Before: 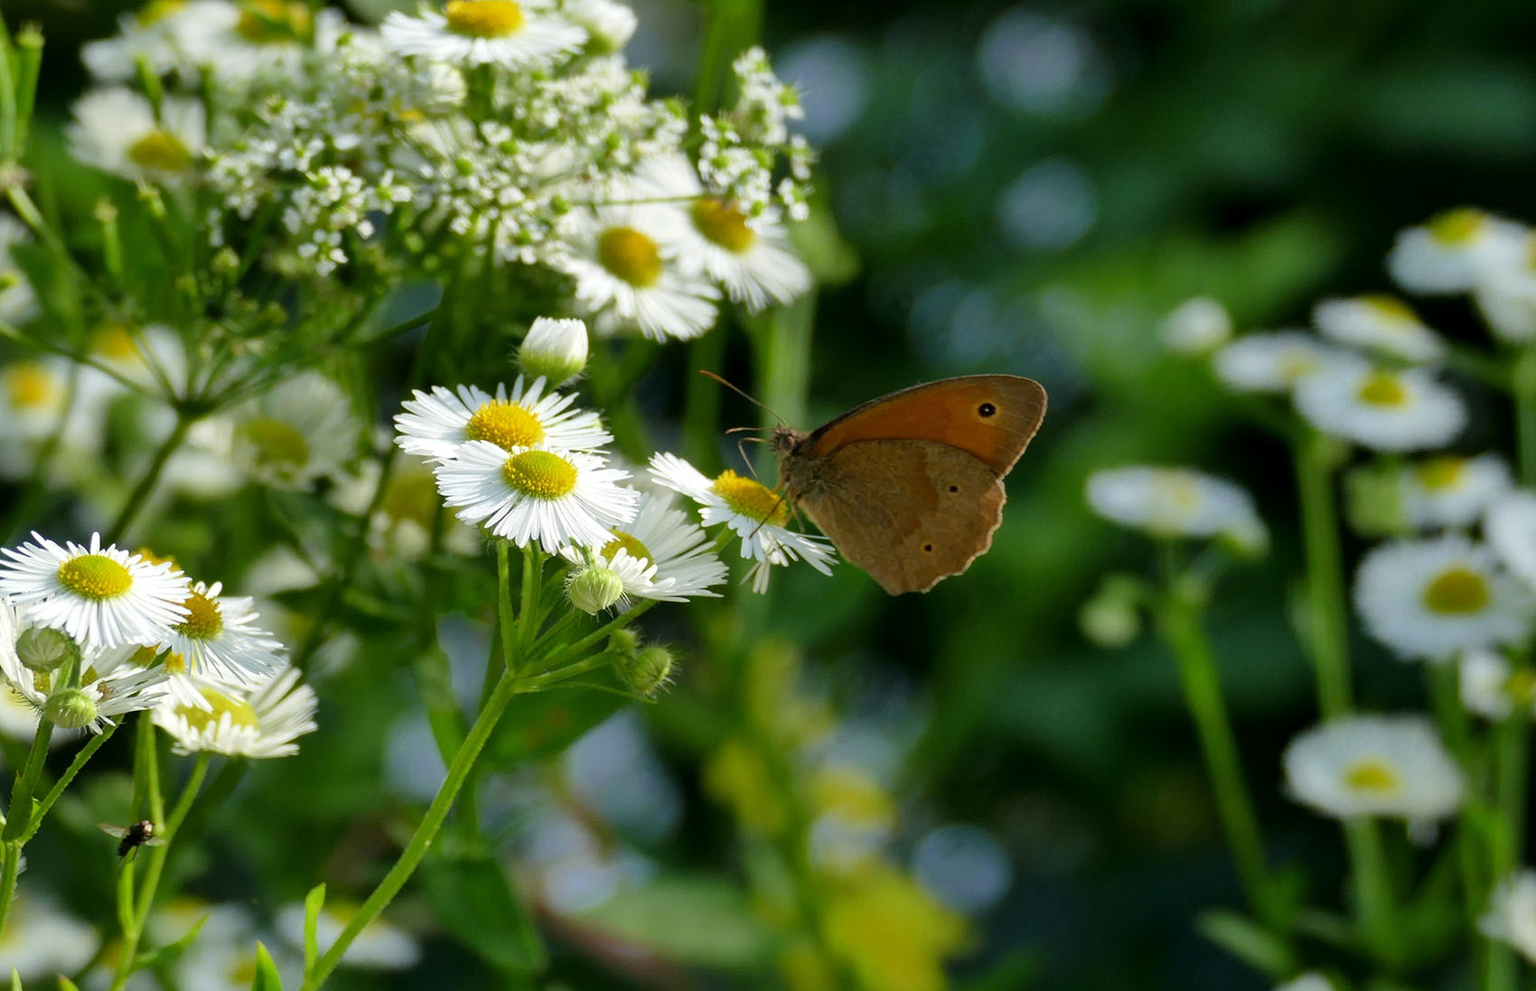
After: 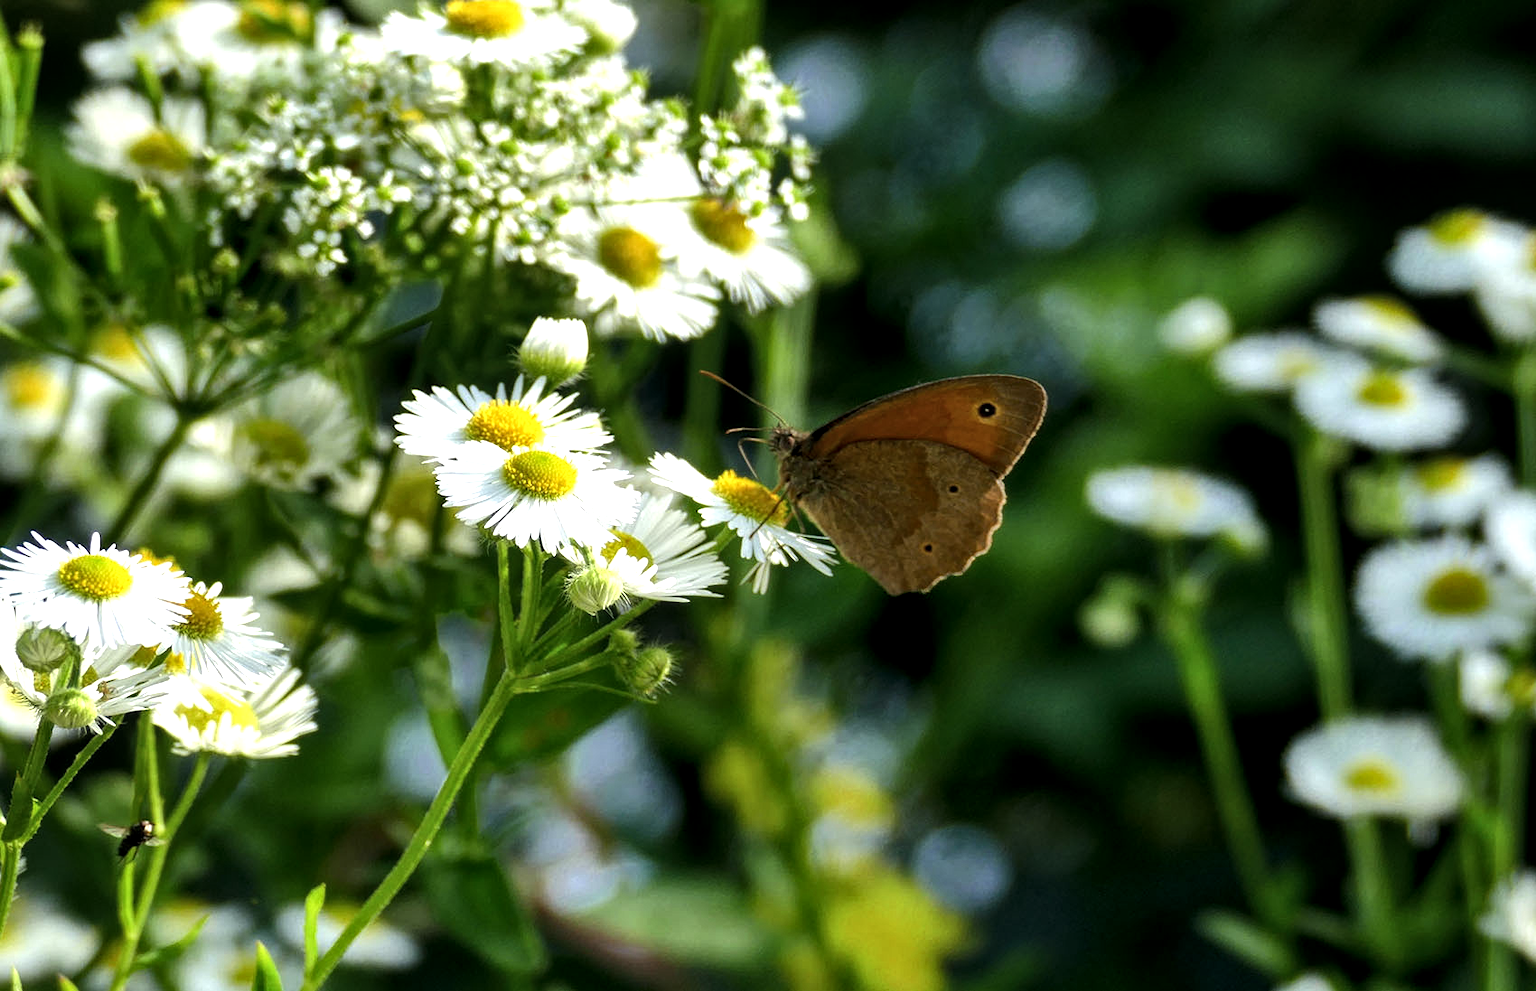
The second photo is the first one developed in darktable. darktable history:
tone equalizer: -8 EV -0.75 EV, -7 EV -0.7 EV, -6 EV -0.6 EV, -5 EV -0.4 EV, -3 EV 0.4 EV, -2 EV 0.6 EV, -1 EV 0.7 EV, +0 EV 0.75 EV, edges refinement/feathering 500, mask exposure compensation -1.57 EV, preserve details no
local contrast: highlights 99%, shadows 86%, detail 160%, midtone range 0.2
